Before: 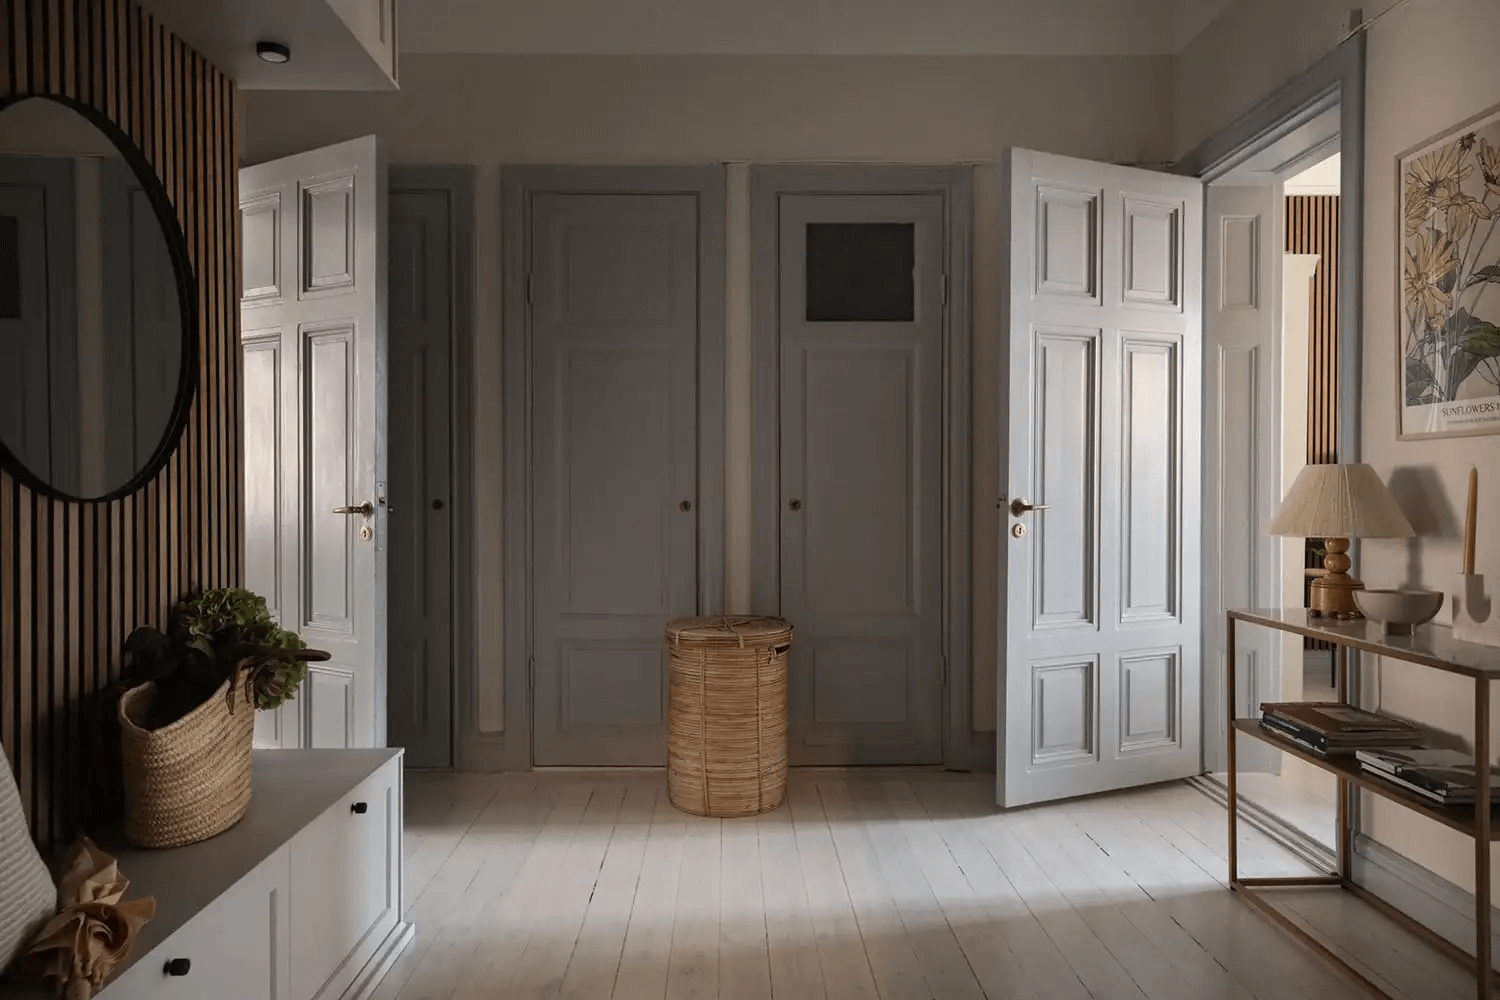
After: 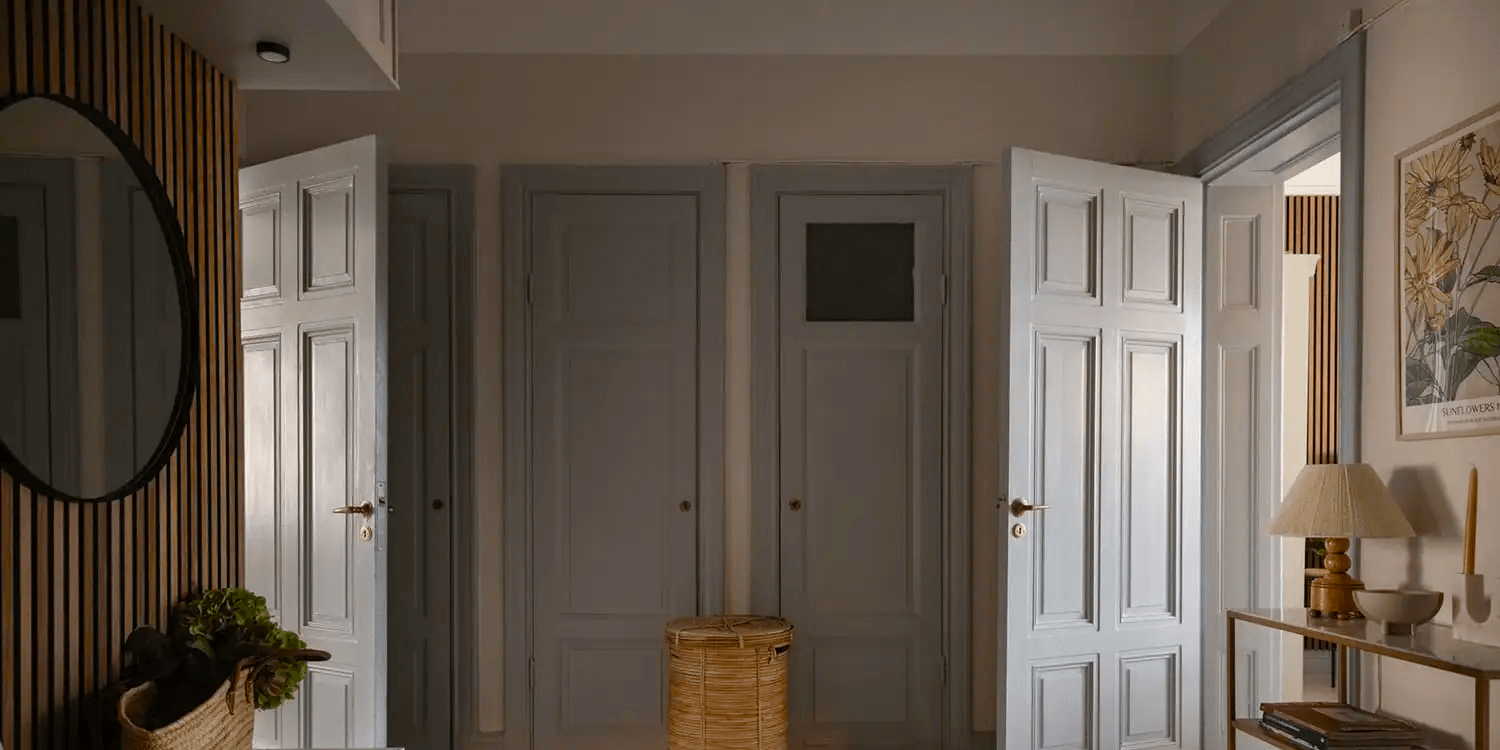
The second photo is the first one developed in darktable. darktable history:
crop: bottom 24.981%
color balance rgb: perceptual saturation grading › global saturation 20%, perceptual saturation grading › highlights -25.817%, perceptual saturation grading › shadows 50.21%
